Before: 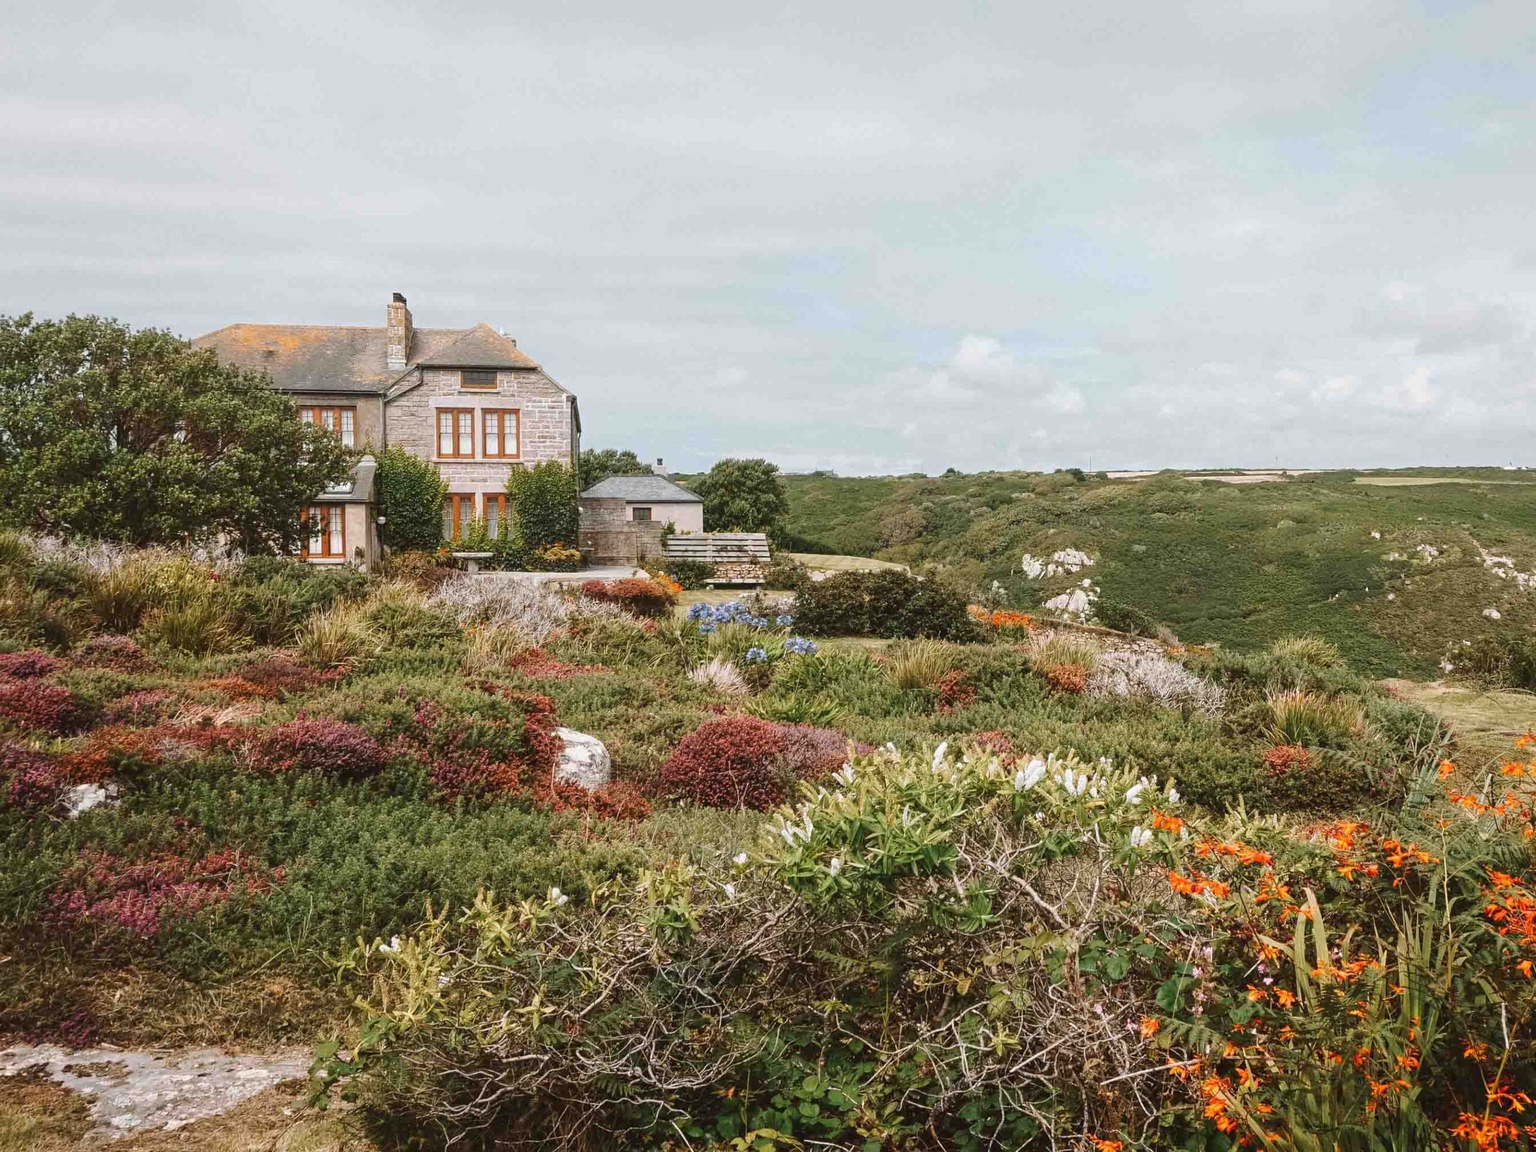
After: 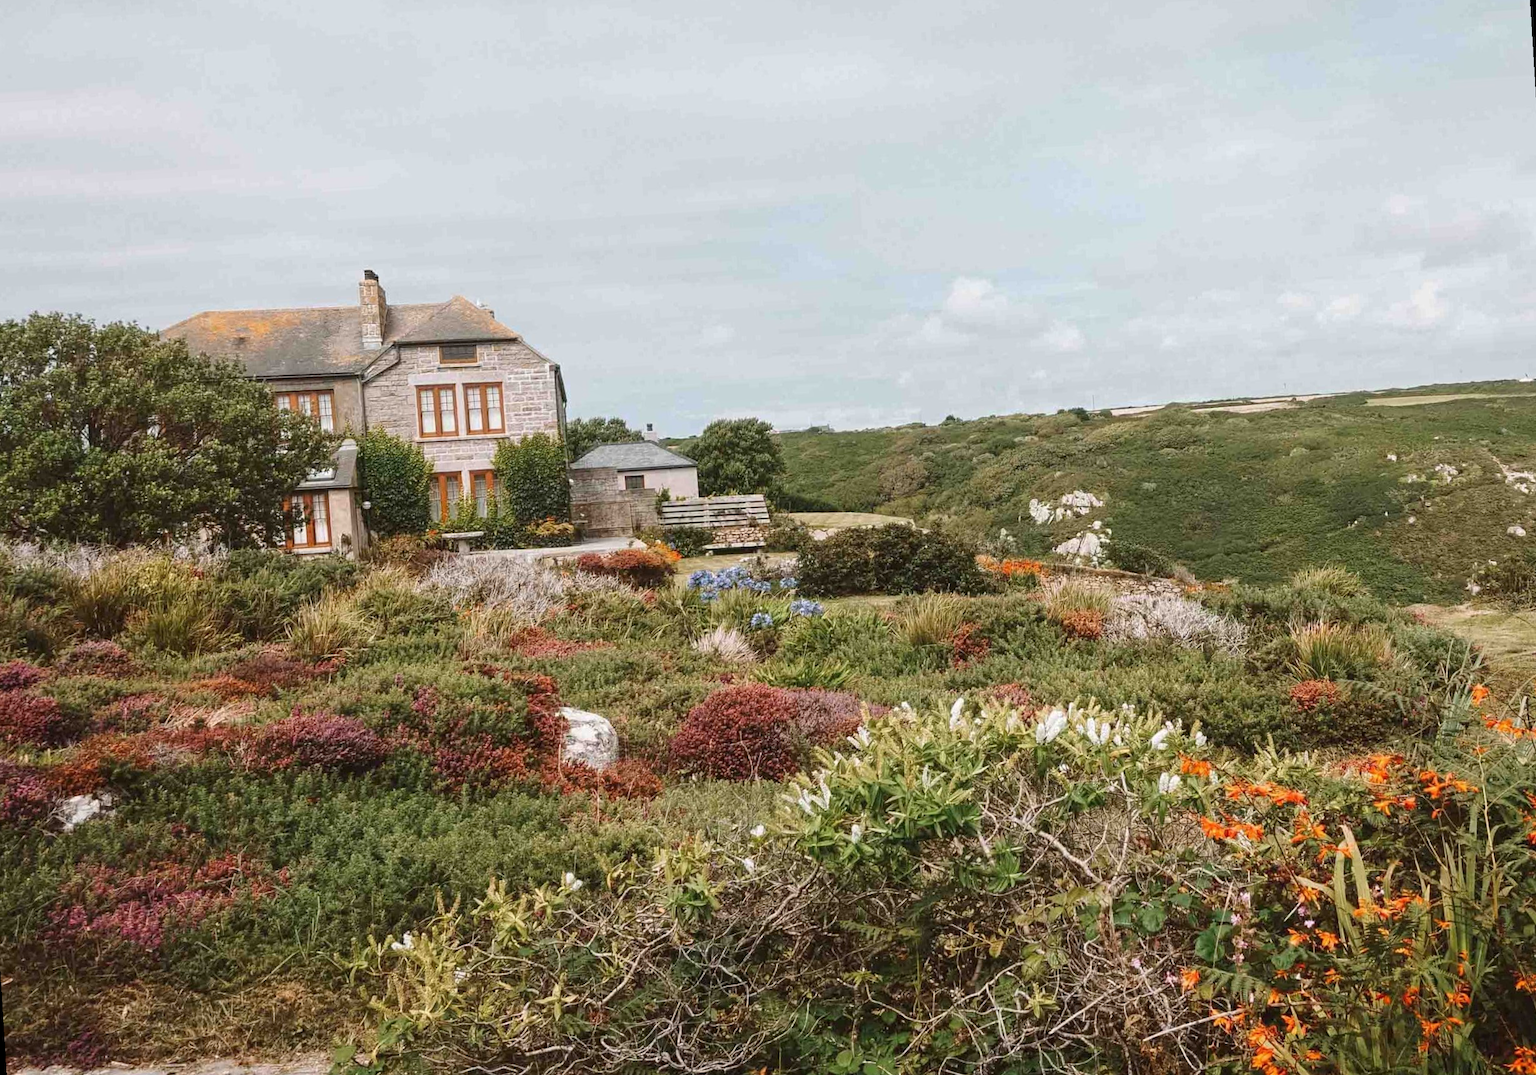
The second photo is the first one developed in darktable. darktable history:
tone equalizer: on, module defaults
rotate and perspective: rotation -3.52°, crop left 0.036, crop right 0.964, crop top 0.081, crop bottom 0.919
